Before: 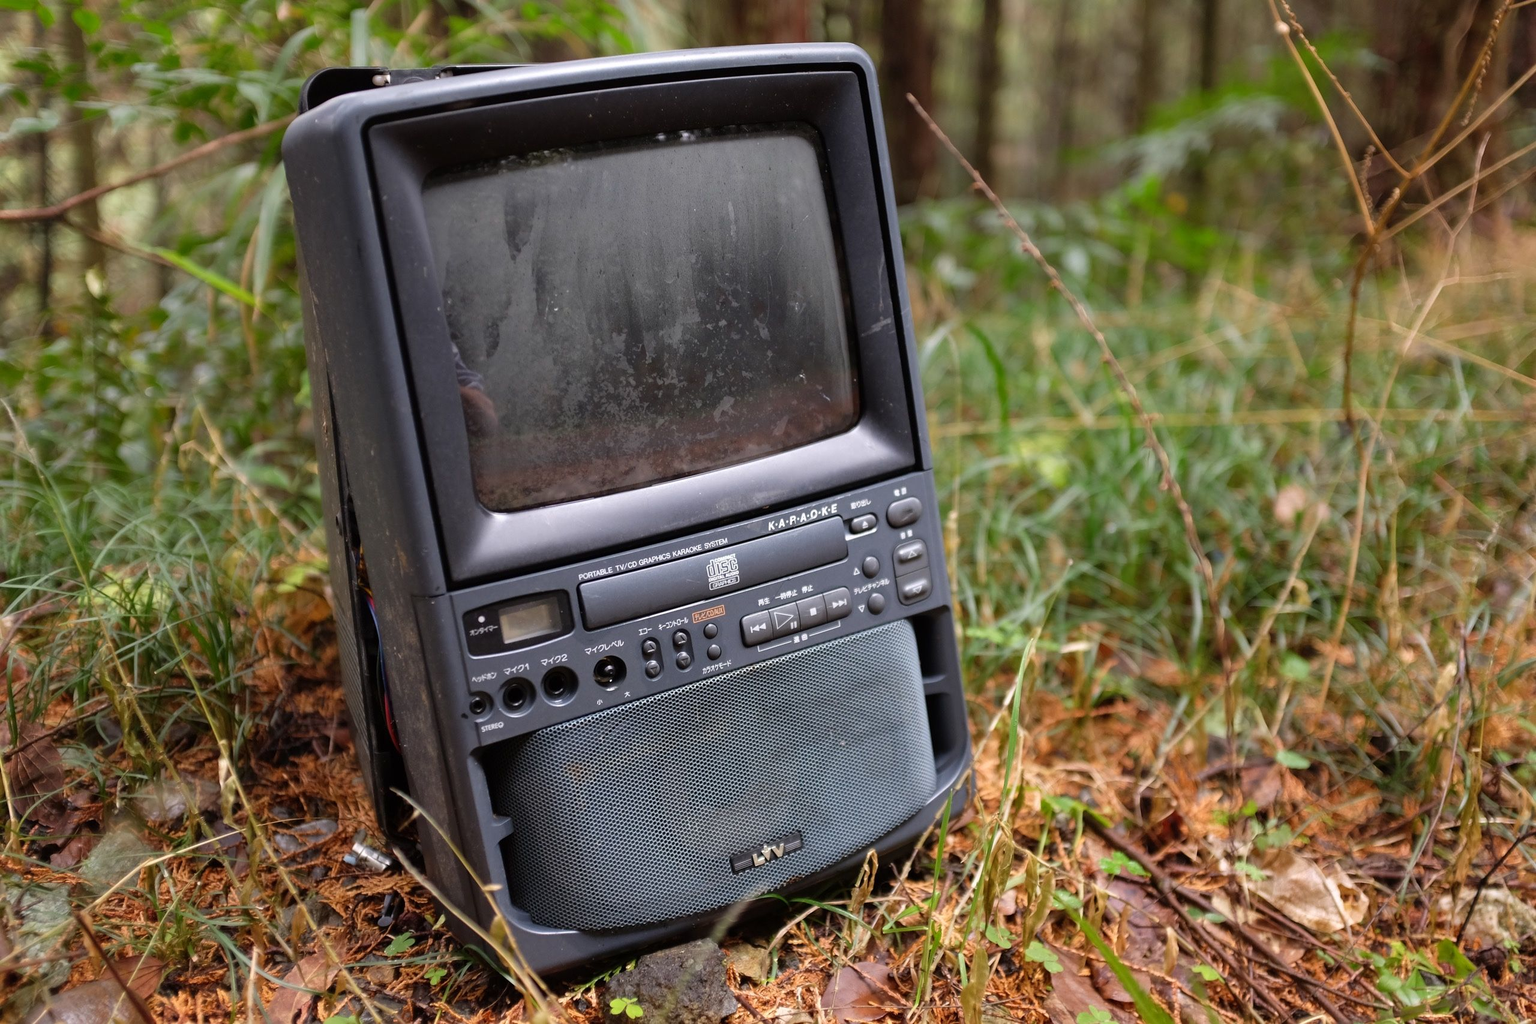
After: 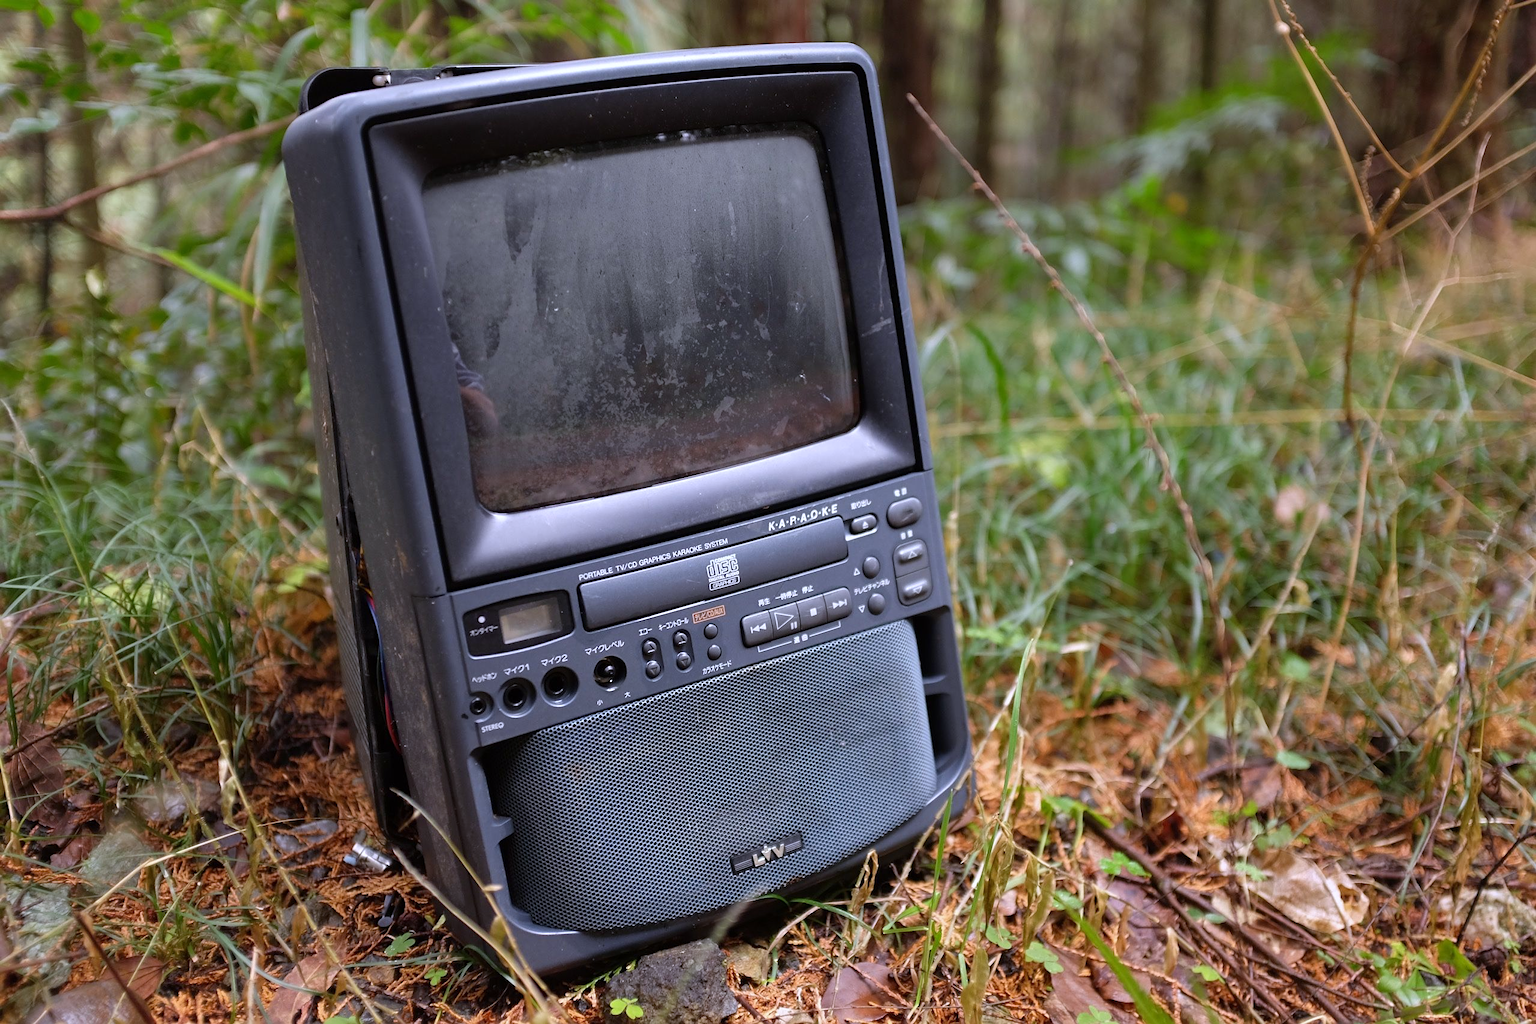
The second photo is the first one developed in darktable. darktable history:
white balance: red 0.967, blue 1.119, emerald 0.756
sharpen: amount 0.2
